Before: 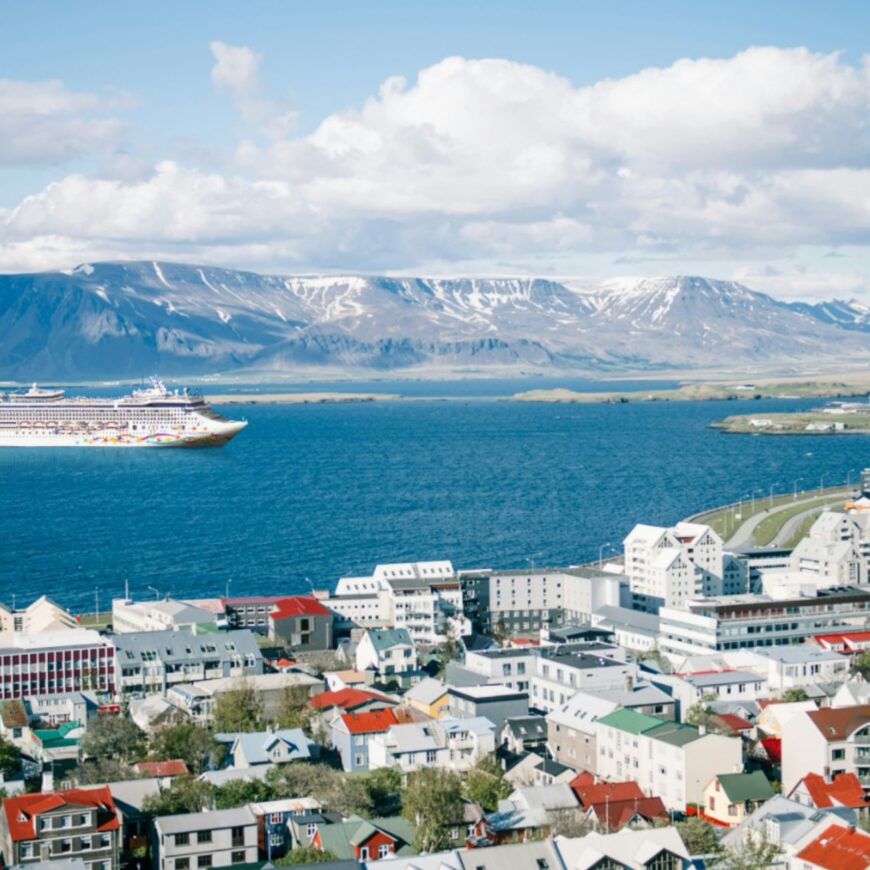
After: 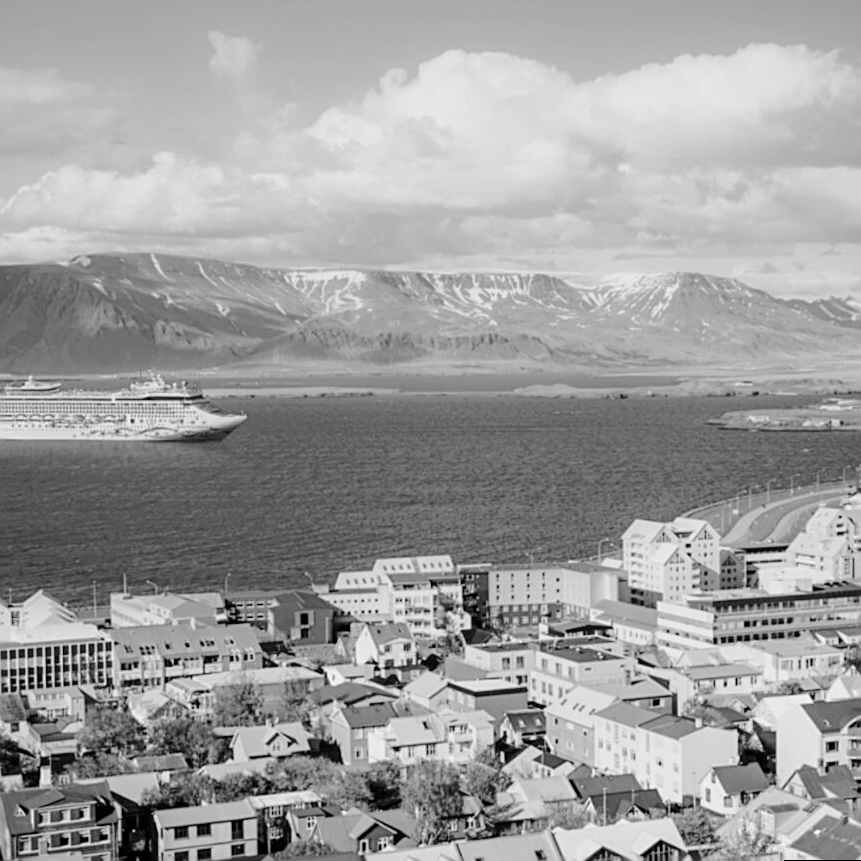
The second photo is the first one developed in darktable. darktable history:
white balance: red 1.009, blue 0.985
monochrome: a 26.22, b 42.67, size 0.8
rotate and perspective: rotation 0.174°, lens shift (vertical) 0.013, lens shift (horizontal) 0.019, shear 0.001, automatic cropping original format, crop left 0.007, crop right 0.991, crop top 0.016, crop bottom 0.997
sharpen: on, module defaults
tone curve: curves: ch0 [(0, 0) (0.003, 0.012) (0.011, 0.014) (0.025, 0.019) (0.044, 0.028) (0.069, 0.039) (0.1, 0.056) (0.136, 0.093) (0.177, 0.147) (0.224, 0.214) (0.277, 0.29) (0.335, 0.381) (0.399, 0.476) (0.468, 0.557) (0.543, 0.635) (0.623, 0.697) (0.709, 0.764) (0.801, 0.831) (0.898, 0.917) (1, 1)], preserve colors none
local contrast: highlights 100%, shadows 100%, detail 120%, midtone range 0.2
